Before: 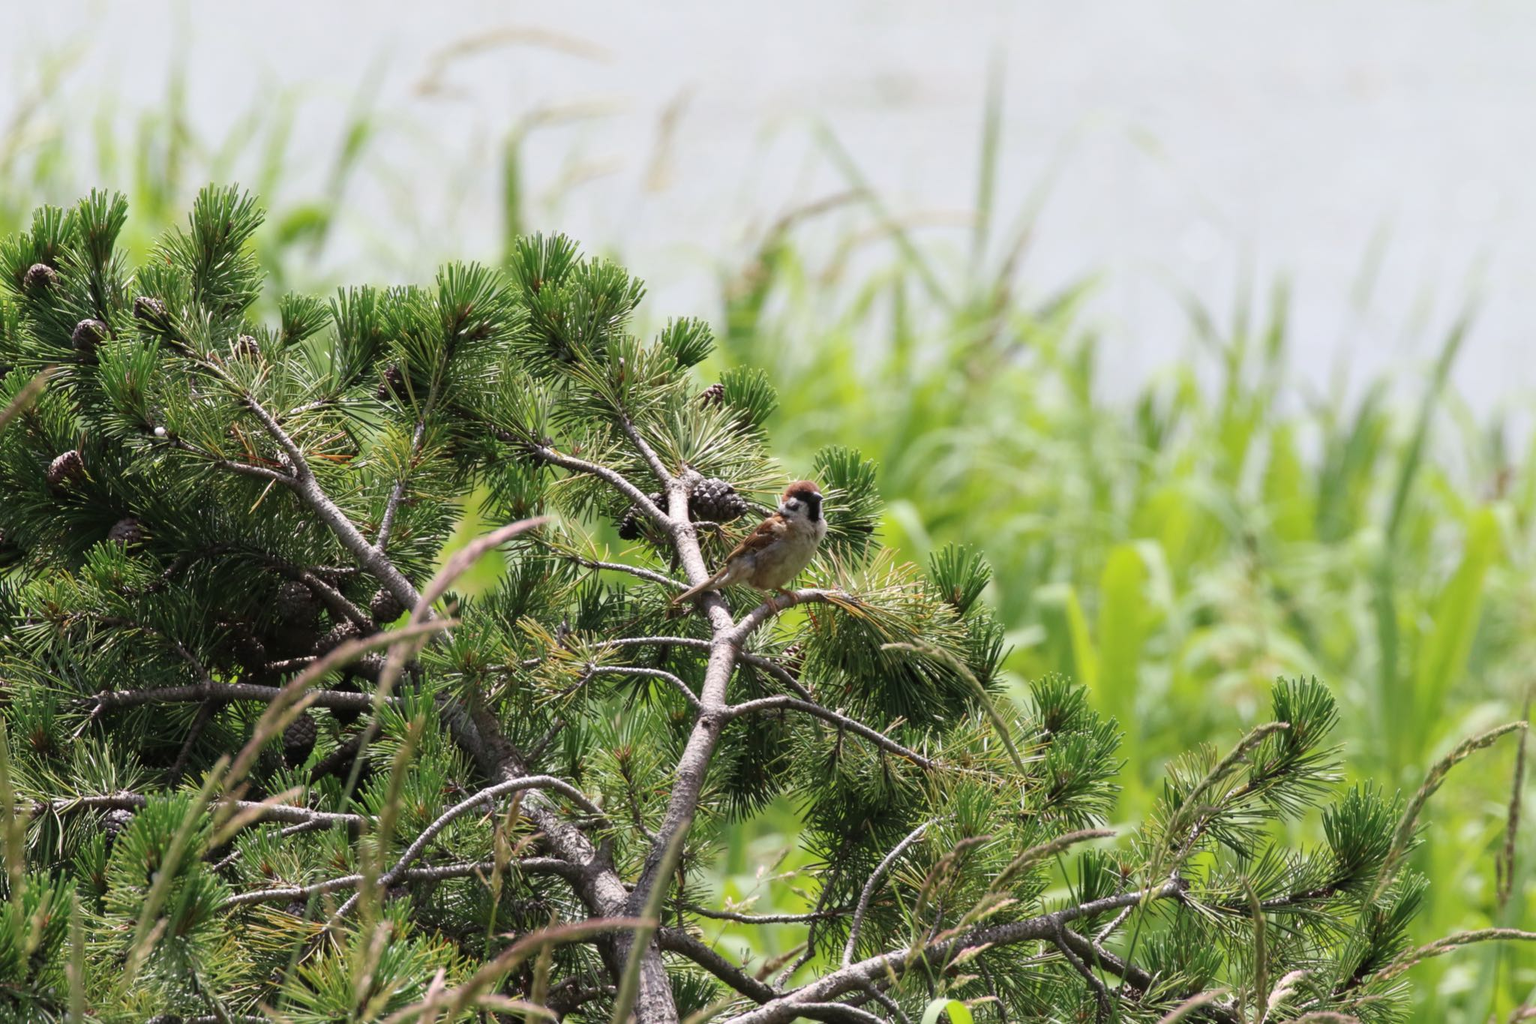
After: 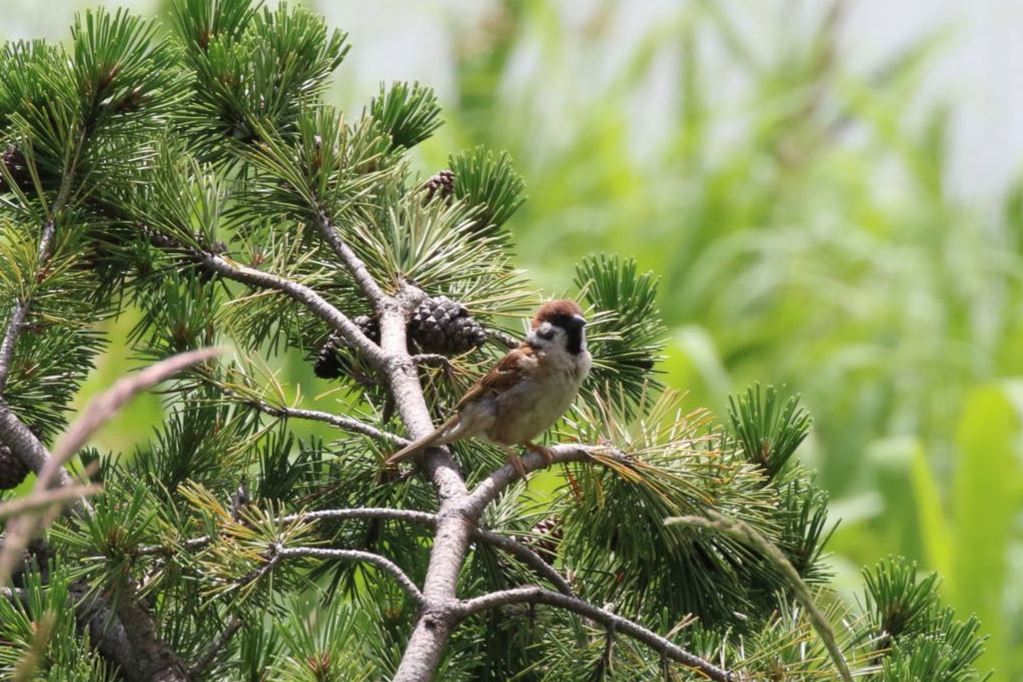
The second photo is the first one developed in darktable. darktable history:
crop: left 25%, top 25%, right 25%, bottom 25%
contrast brightness saturation: contrast 0.05
